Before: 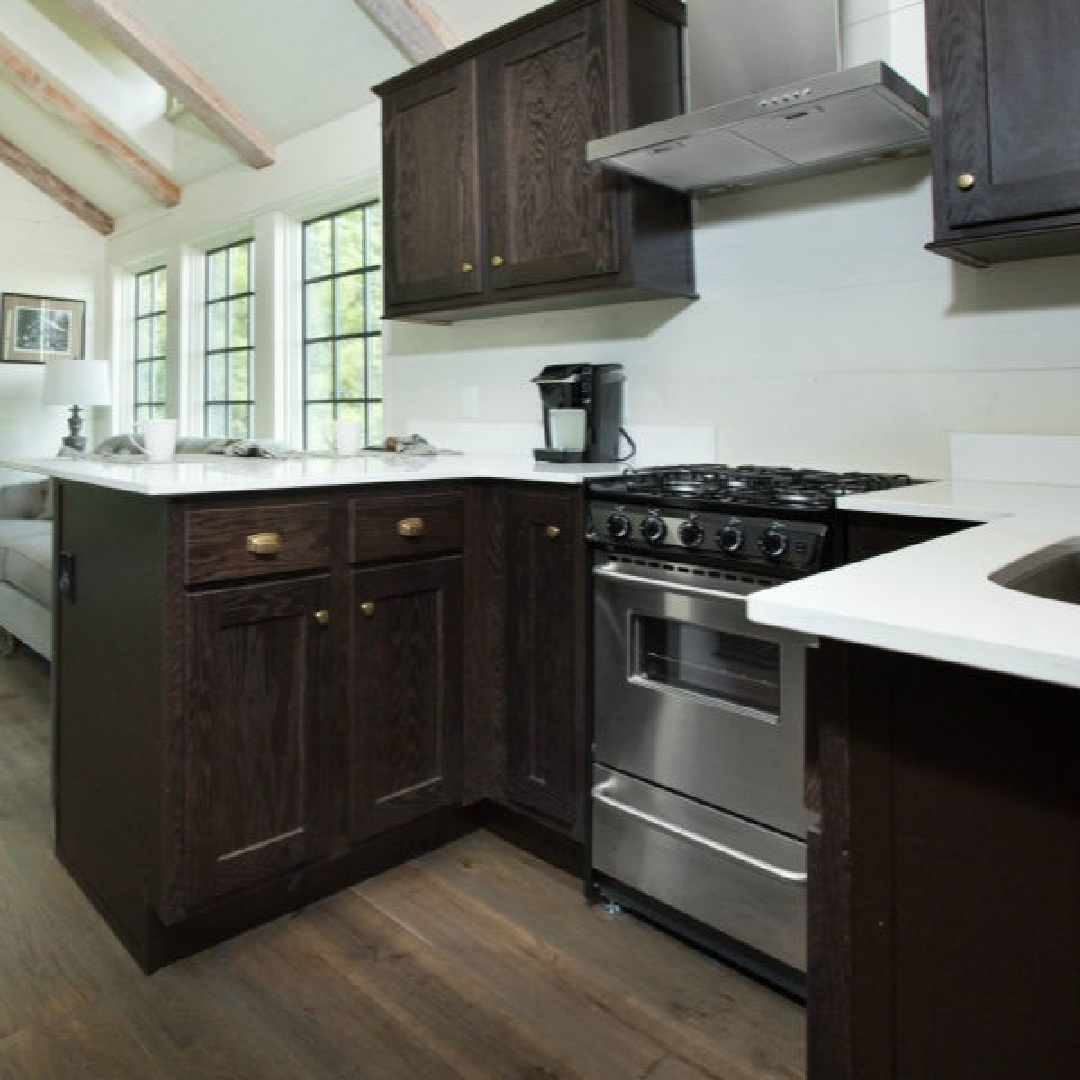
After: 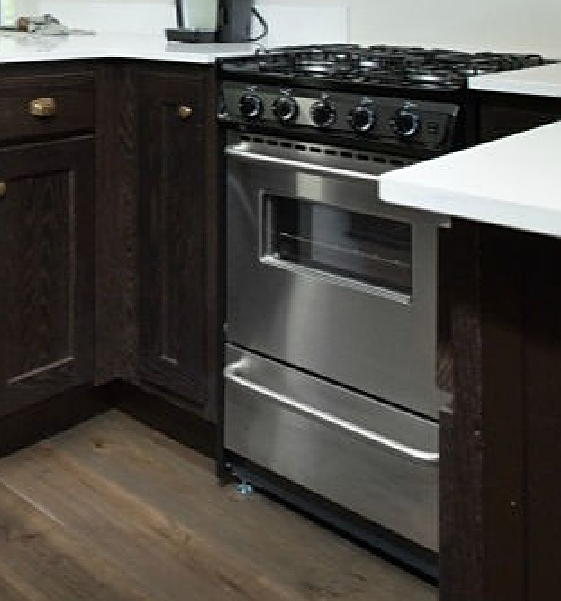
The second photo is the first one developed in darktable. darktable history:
sharpen: on, module defaults
crop: left 34.155%, top 38.917%, right 13.821%, bottom 5.413%
